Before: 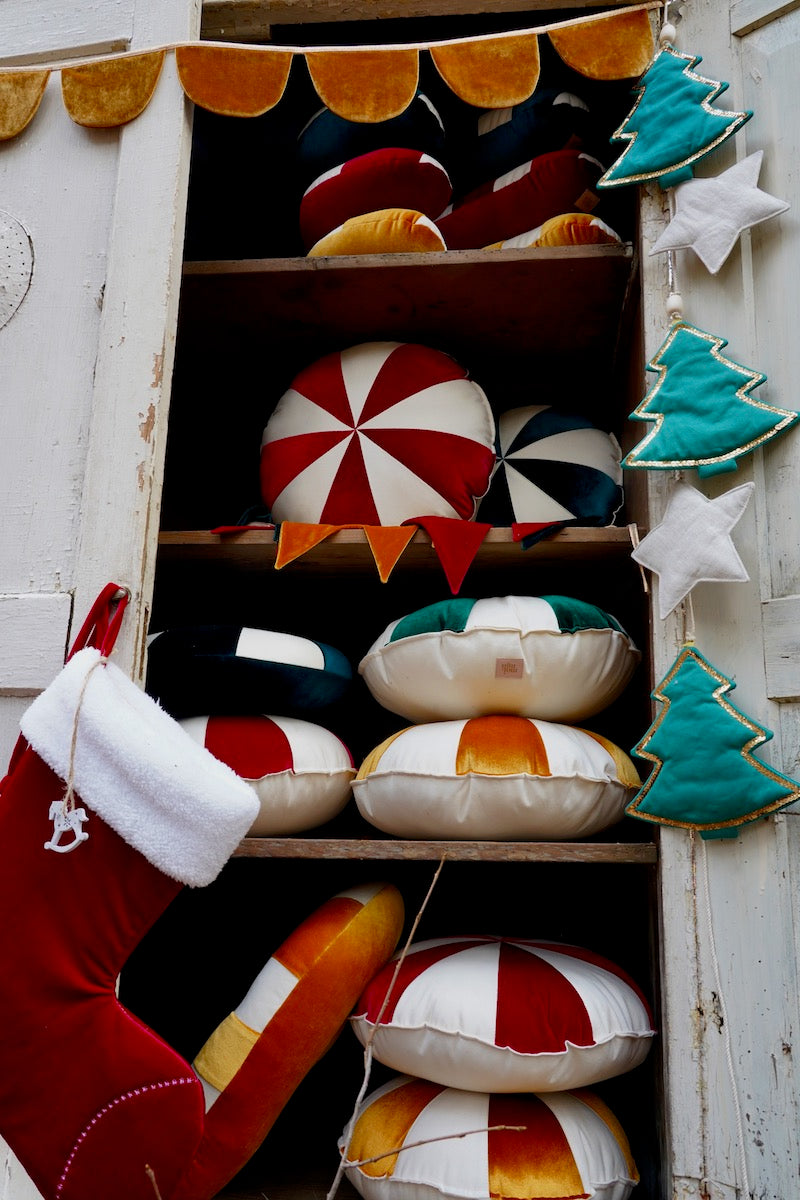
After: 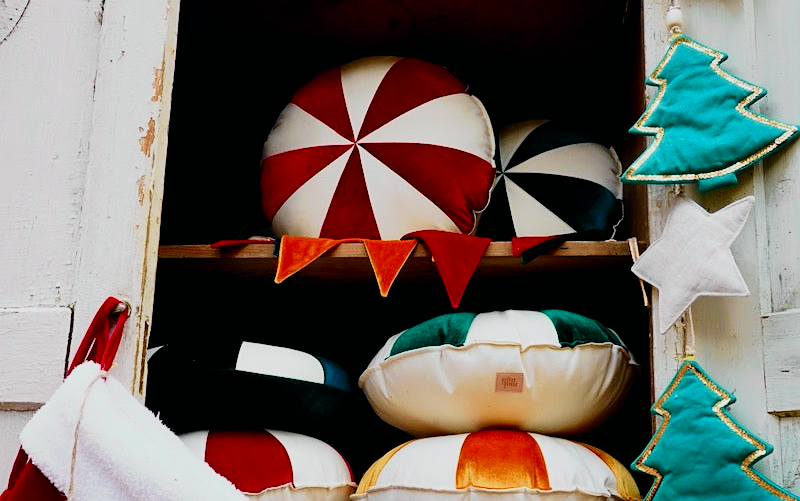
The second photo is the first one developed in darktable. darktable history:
sharpen: amount 0.207
crop and rotate: top 23.906%, bottom 34.318%
tone curve: curves: ch0 [(0, 0.003) (0.044, 0.032) (0.12, 0.089) (0.19, 0.164) (0.269, 0.269) (0.473, 0.533) (0.595, 0.695) (0.718, 0.823) (0.855, 0.931) (1, 0.982)]; ch1 [(0, 0) (0.243, 0.245) (0.427, 0.387) (0.493, 0.481) (0.501, 0.5) (0.521, 0.528) (0.554, 0.586) (0.607, 0.655) (0.671, 0.735) (0.796, 0.85) (1, 1)]; ch2 [(0, 0) (0.249, 0.216) (0.357, 0.317) (0.448, 0.432) (0.478, 0.492) (0.498, 0.499) (0.517, 0.519) (0.537, 0.57) (0.569, 0.623) (0.61, 0.663) (0.706, 0.75) (0.808, 0.809) (0.991, 0.968)], color space Lab, independent channels, preserve colors none
filmic rgb: black relative exposure -7.65 EV, white relative exposure 4.56 EV, hardness 3.61
